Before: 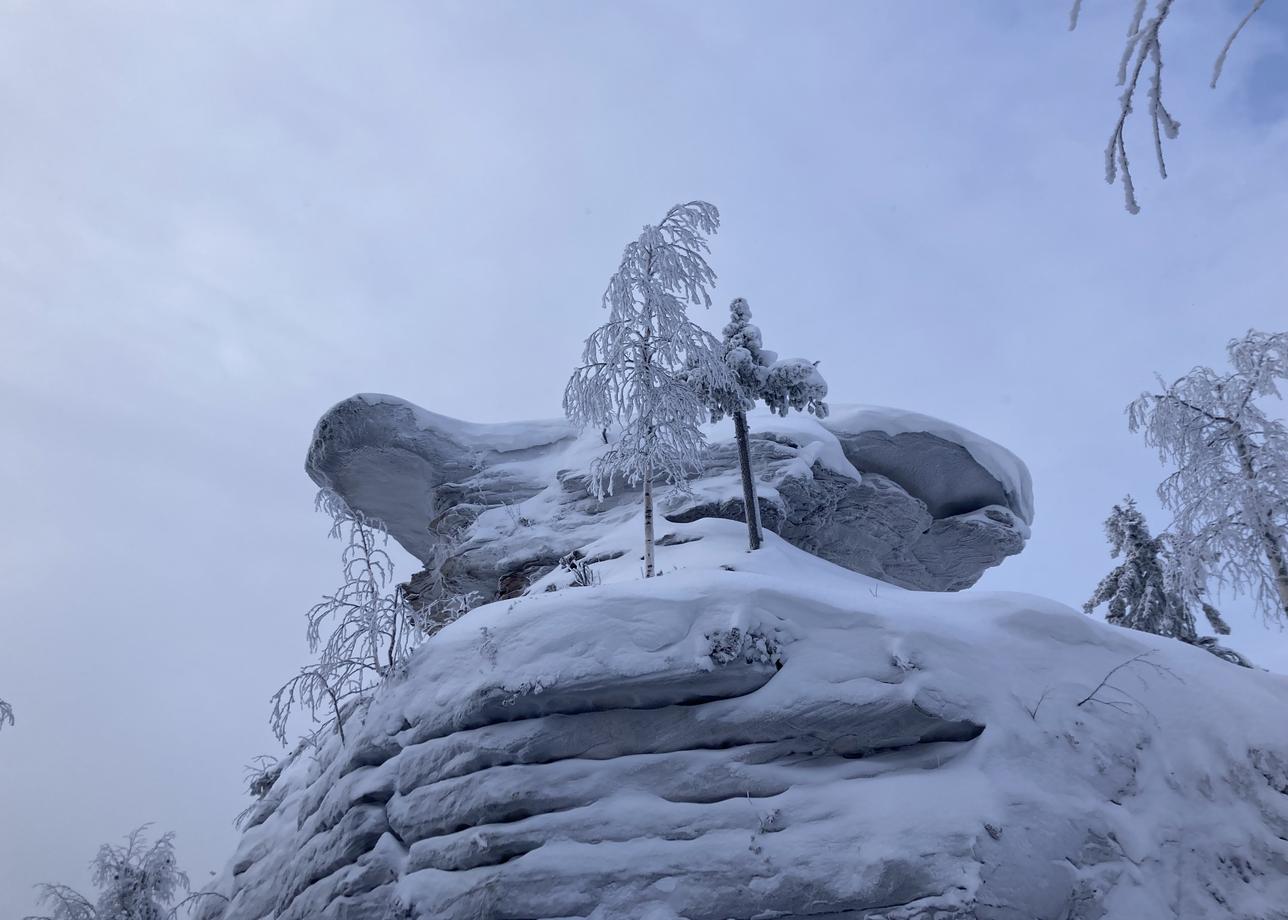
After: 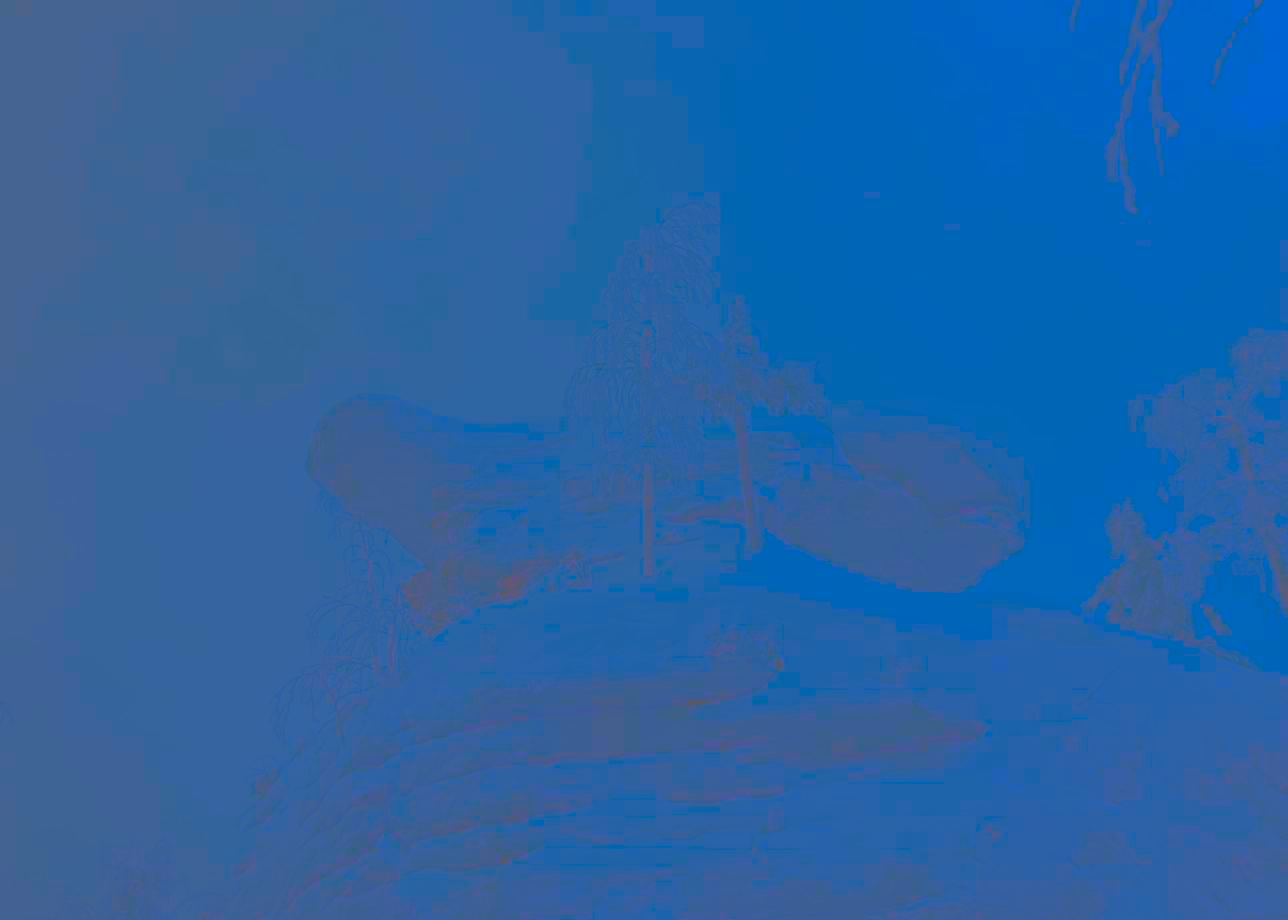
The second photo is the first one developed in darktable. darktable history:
tone equalizer: on, module defaults
exposure: black level correction 0.001, exposure 0.498 EV, compensate highlight preservation false
local contrast: on, module defaults
contrast brightness saturation: contrast -0.97, brightness -0.159, saturation 0.75
